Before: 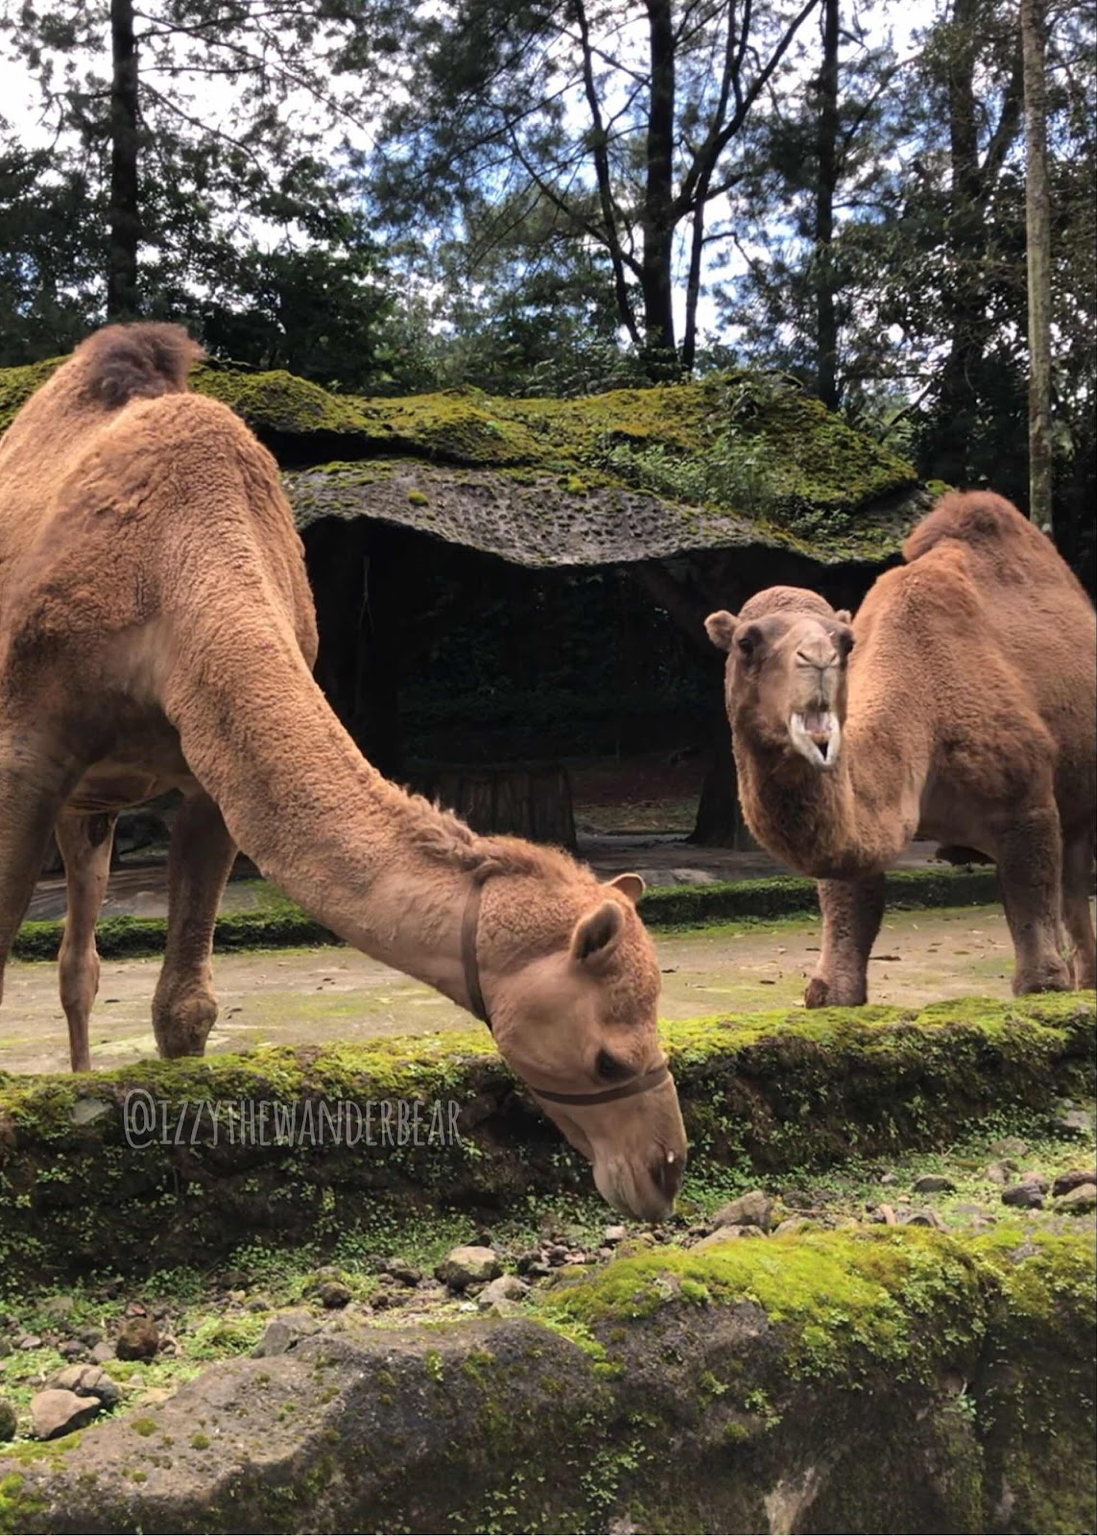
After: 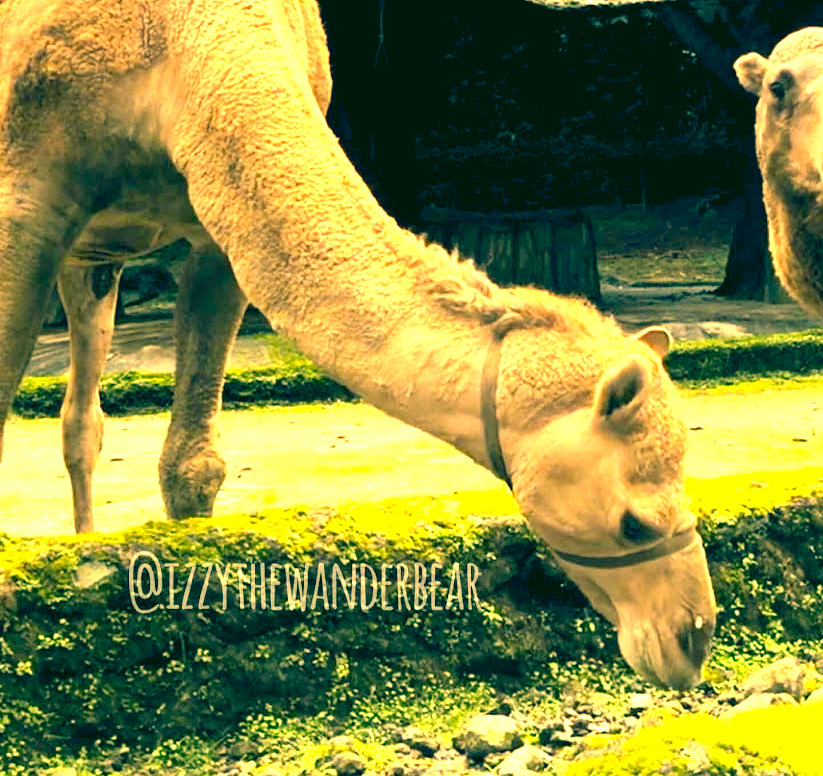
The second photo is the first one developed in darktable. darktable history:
crop: top 36.498%, right 27.964%, bottom 14.995%
color correction: highlights a* 1.83, highlights b* 34.02, shadows a* -36.68, shadows b* -5.48
color balance rgb: shadows lift › hue 87.51°, highlights gain › chroma 3.21%, highlights gain › hue 55.1°, global offset › chroma 0.15%, global offset › hue 253.66°, linear chroma grading › global chroma 0.5%
exposure: black level correction 0.005, exposure 2.084 EV, compensate highlight preservation false
